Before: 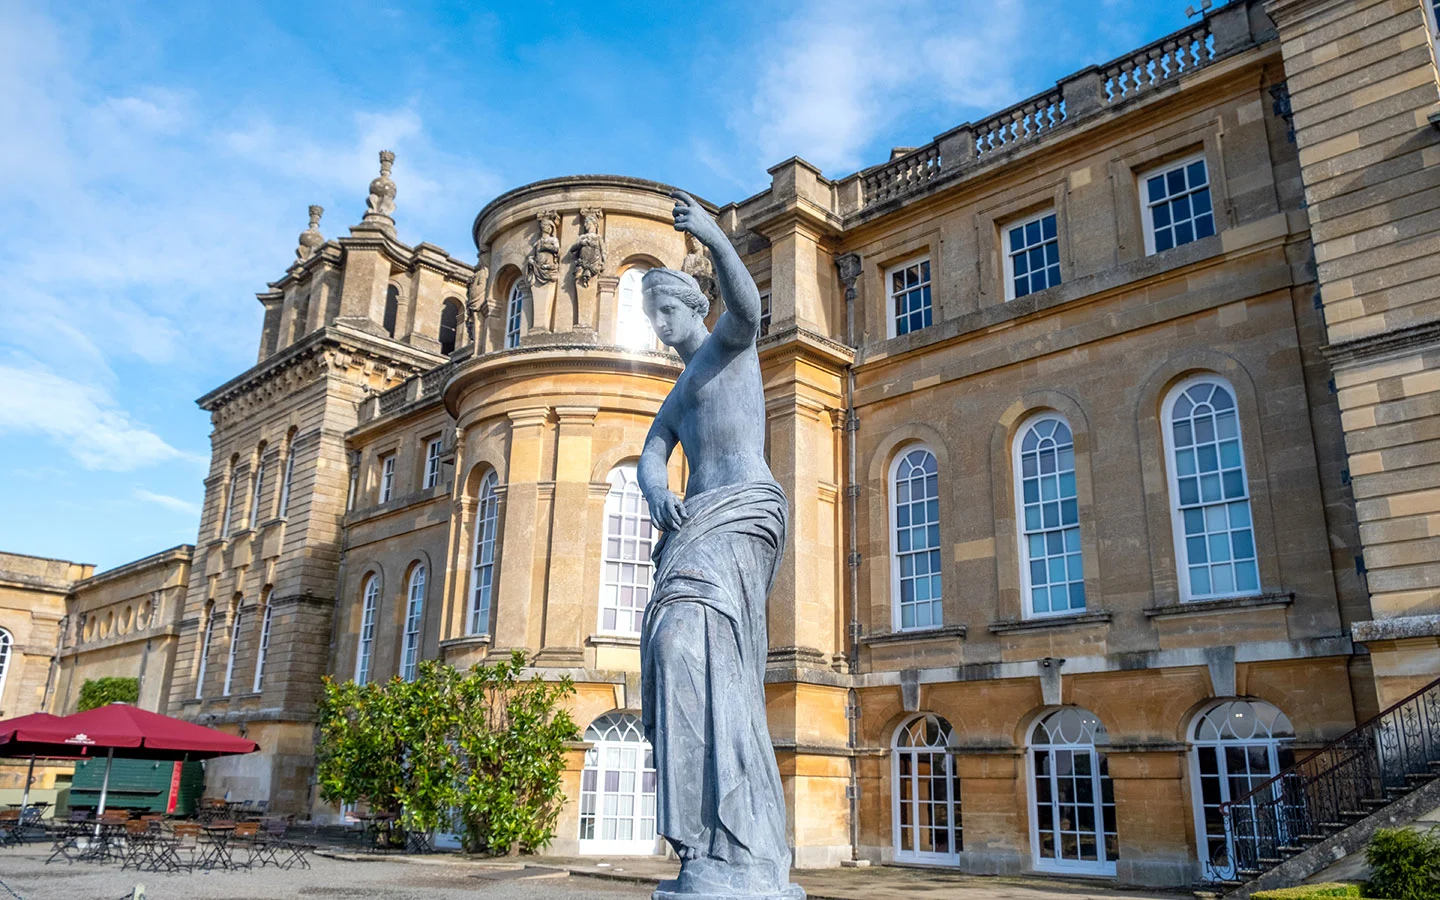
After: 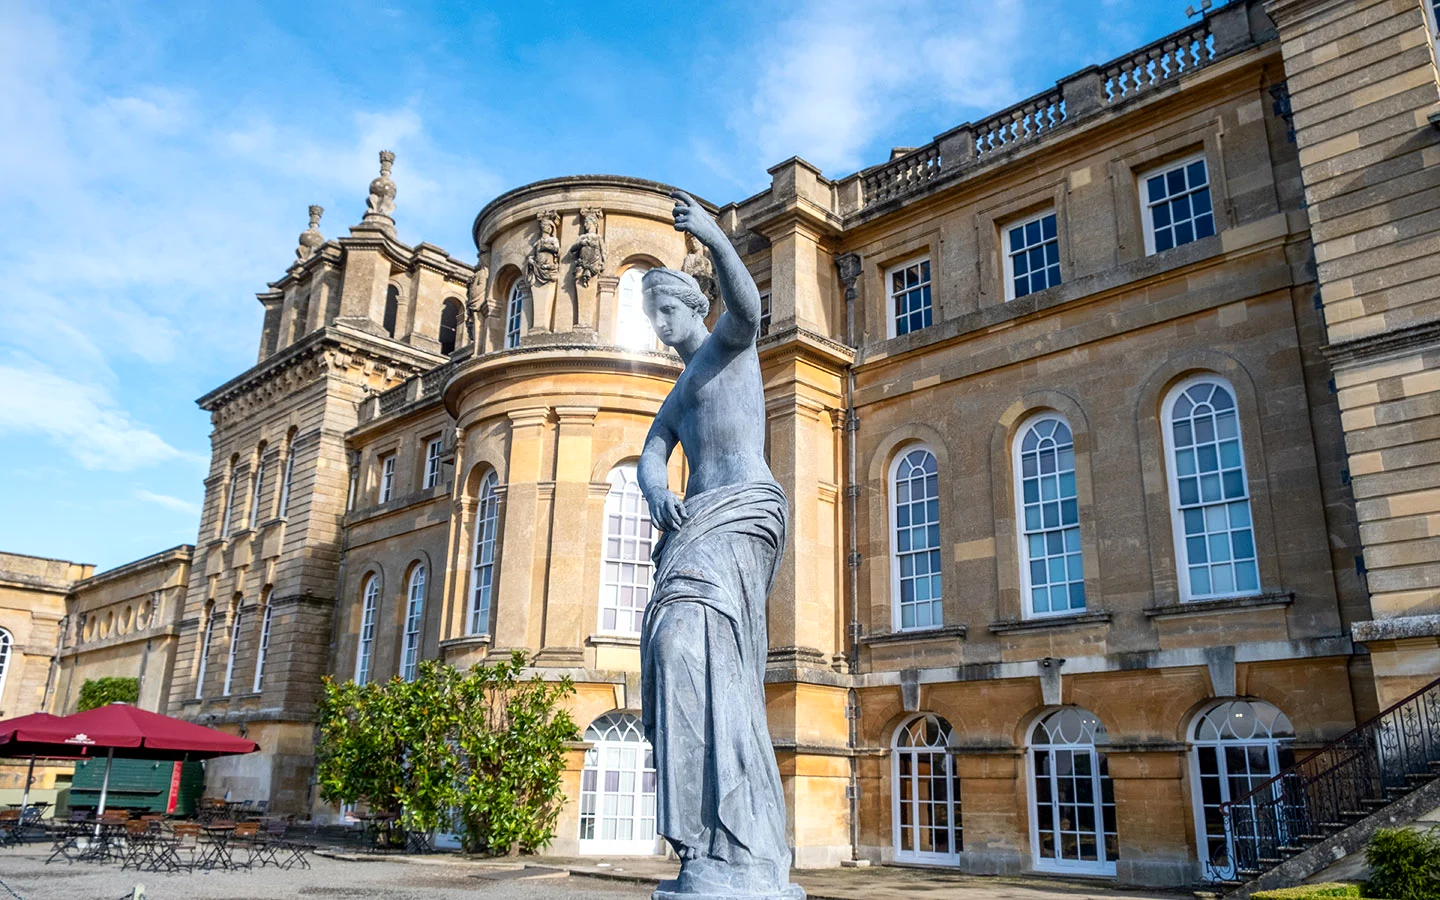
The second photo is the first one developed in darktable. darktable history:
contrast brightness saturation: contrast 0.14
